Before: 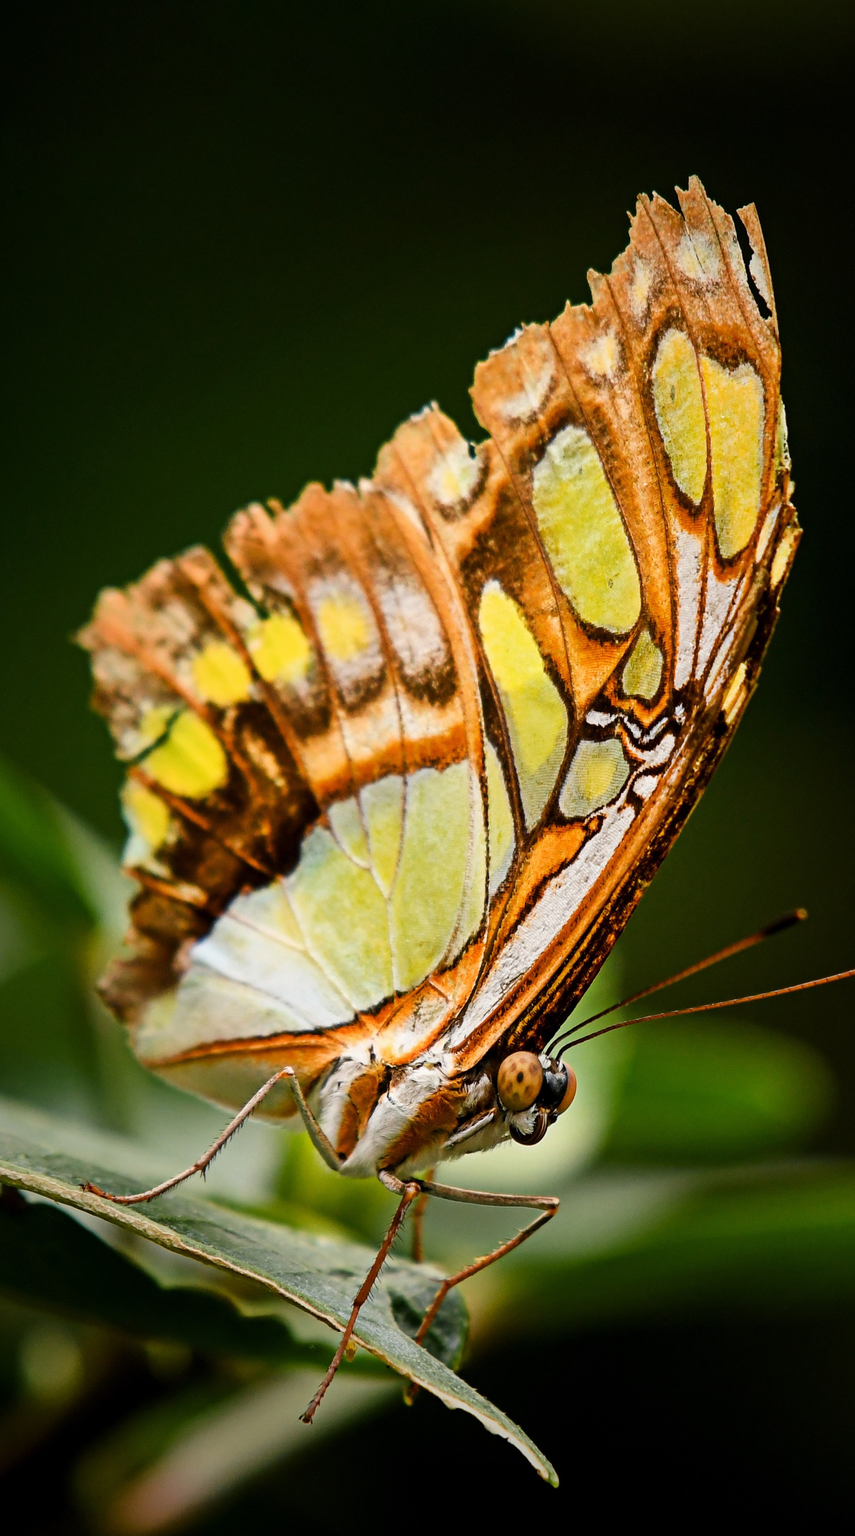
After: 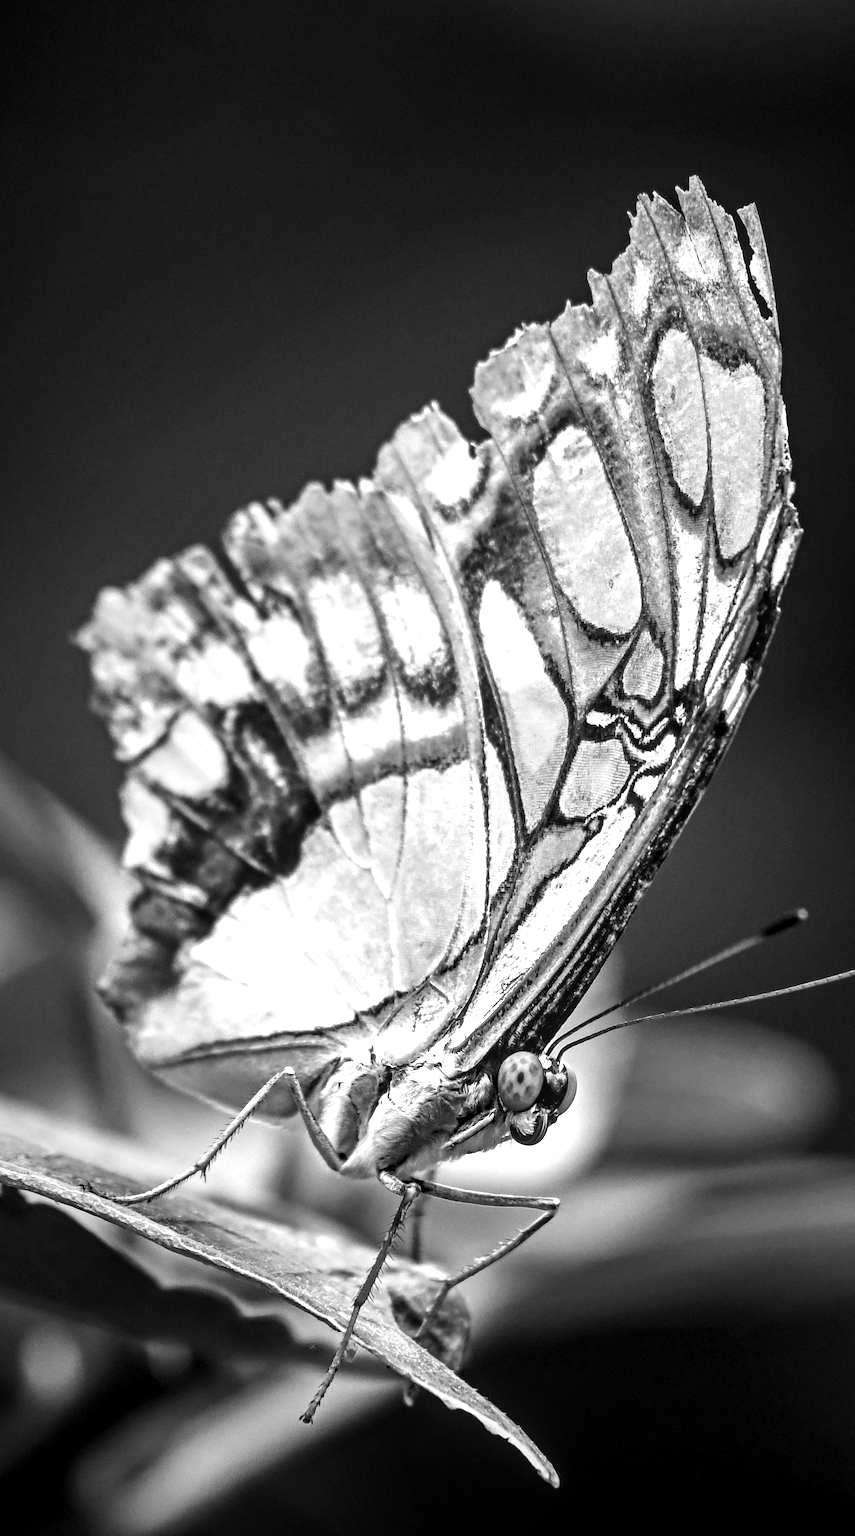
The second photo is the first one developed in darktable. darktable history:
exposure: black level correction 0, exposure 1 EV, compensate highlight preservation false
local contrast: highlights 61%, detail 143%, midtone range 0.428
color calibration: output gray [0.22, 0.42, 0.37, 0], illuminant as shot in camera, x 0.358, y 0.373, temperature 4628.91 K, saturation algorithm version 1 (2020)
